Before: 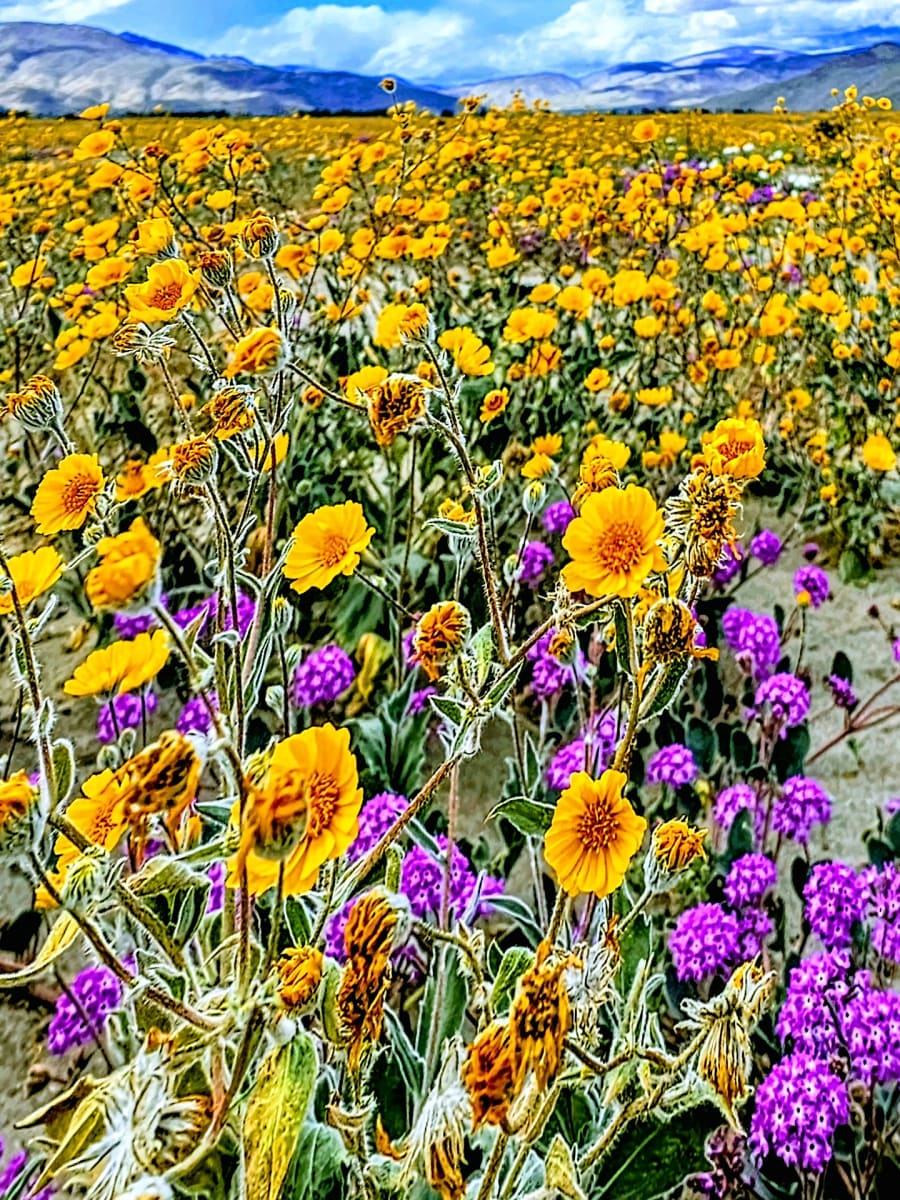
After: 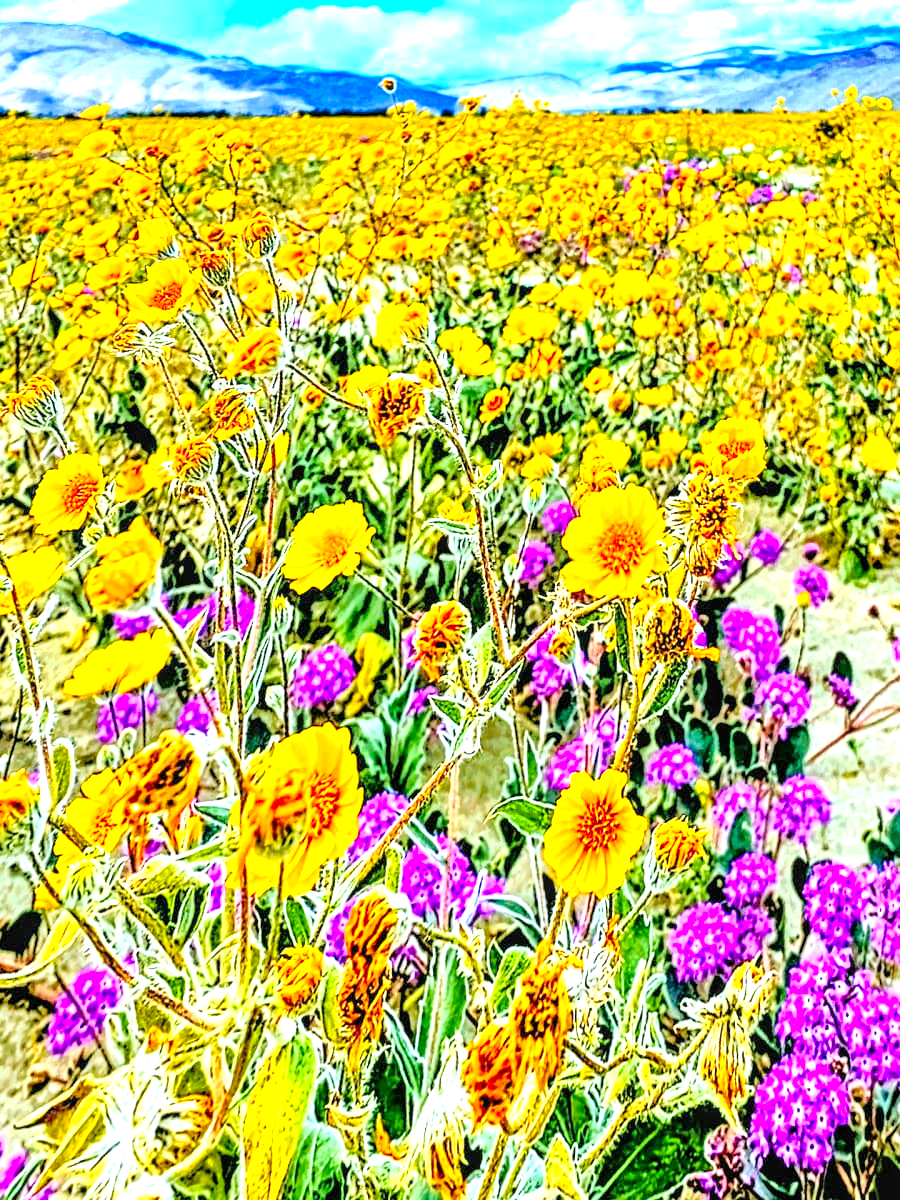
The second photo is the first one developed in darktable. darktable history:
local contrast: highlights 83%, shadows 81%
contrast brightness saturation: contrast 0.2, brightness 0.16, saturation 0.22
tone equalizer: -7 EV 0.15 EV, -6 EV 0.6 EV, -5 EV 1.15 EV, -4 EV 1.33 EV, -3 EV 1.15 EV, -2 EV 0.6 EV, -1 EV 0.15 EV, mask exposure compensation -0.5 EV
color balance: output saturation 110%
exposure: black level correction 0, exposure 1.125 EV, compensate exposure bias true, compensate highlight preservation false
